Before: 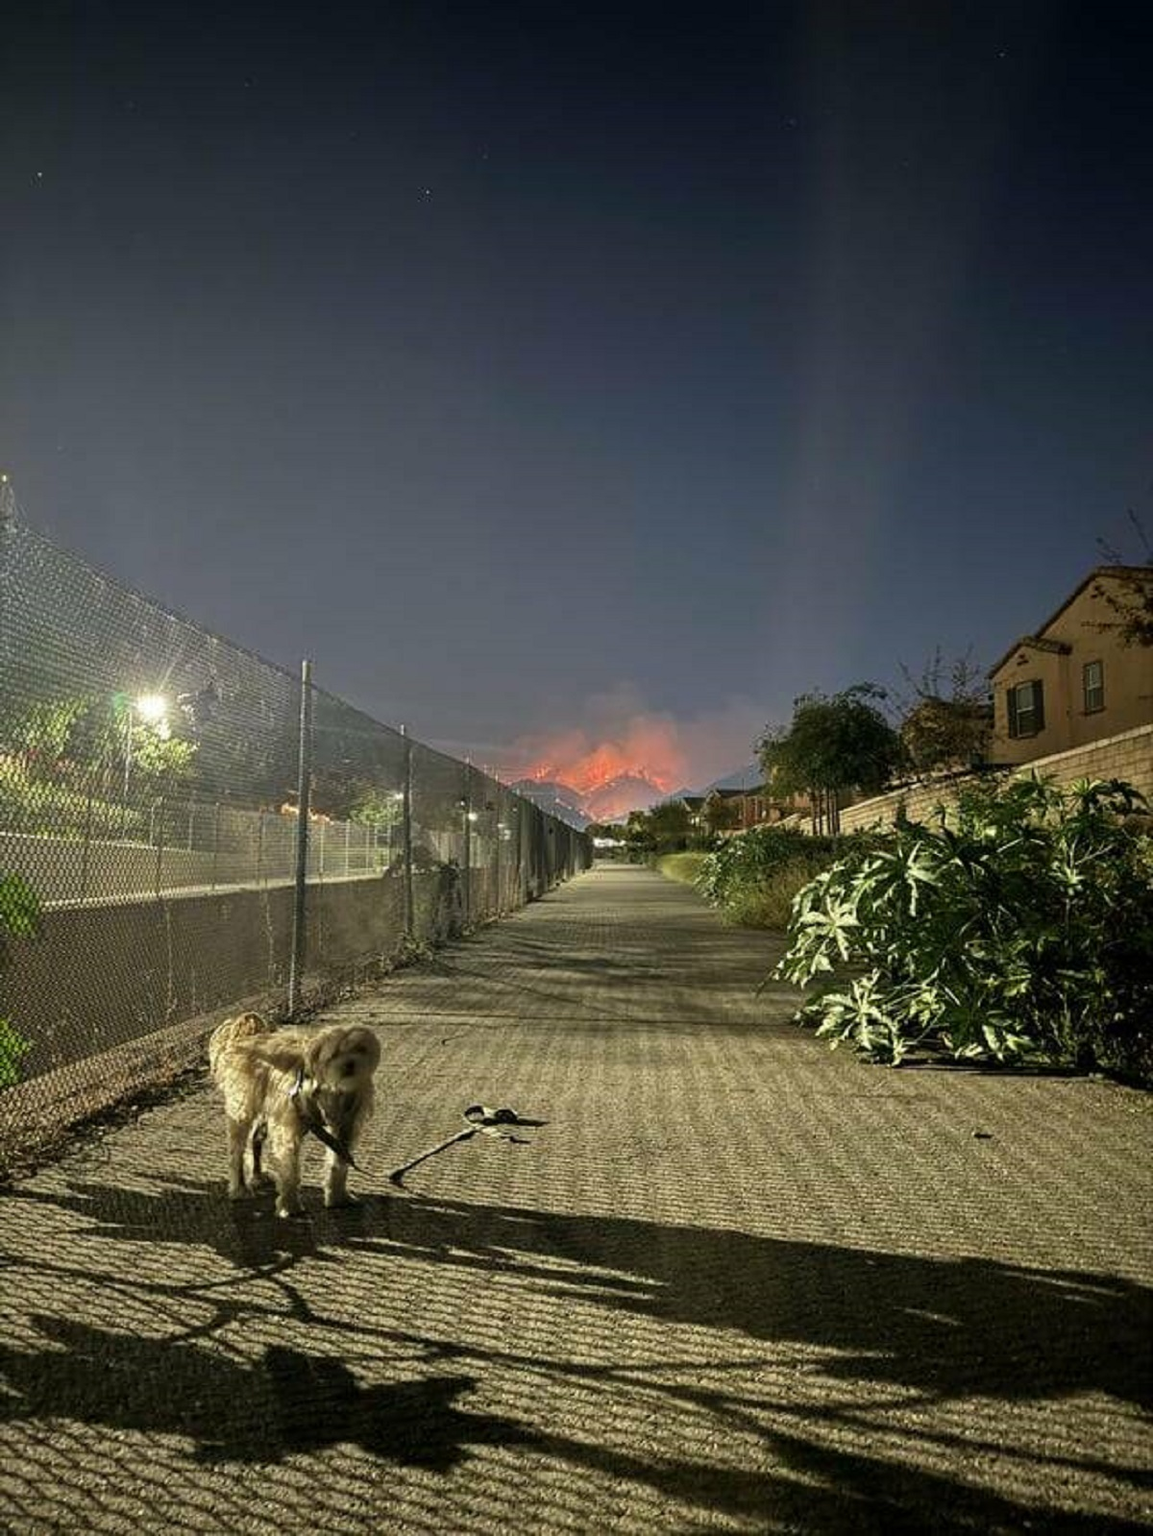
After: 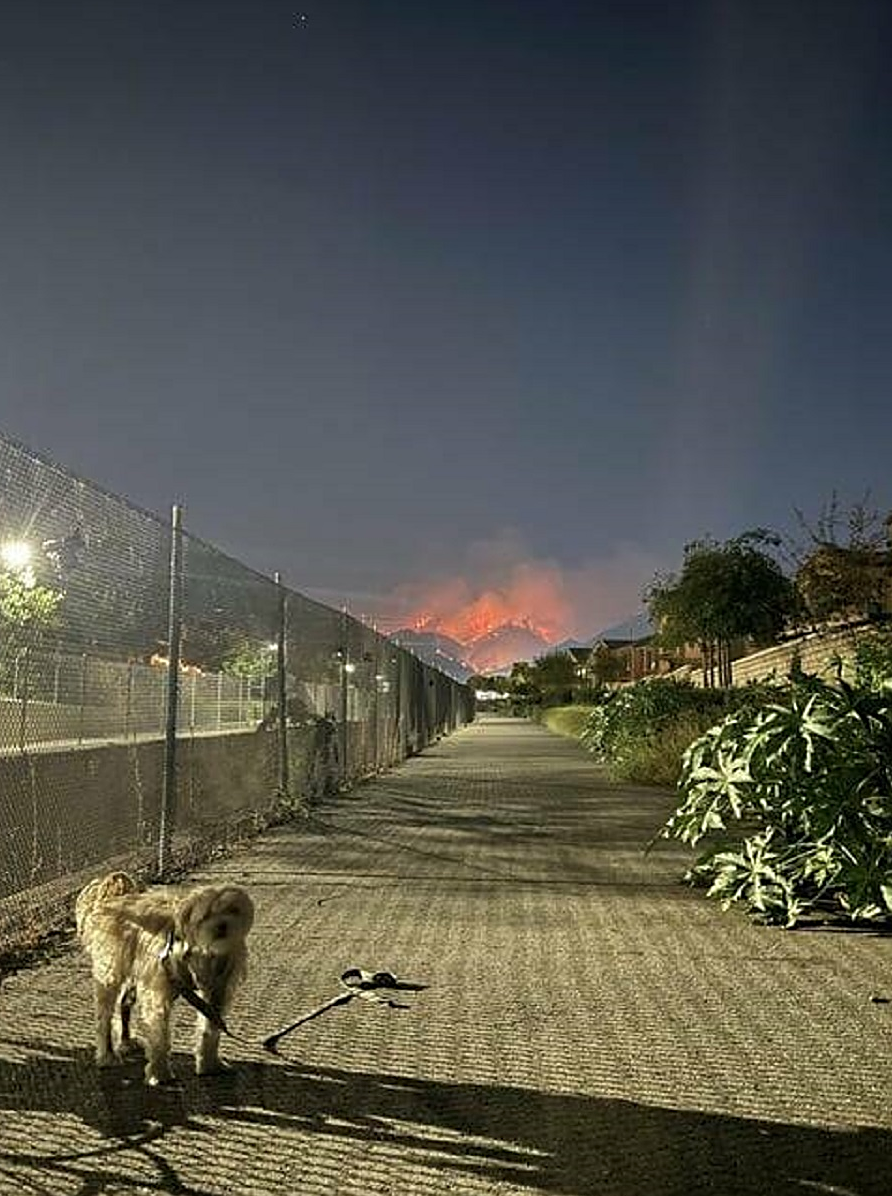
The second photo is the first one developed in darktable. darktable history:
crop and rotate: left 11.893%, top 11.413%, right 13.722%, bottom 13.768%
sharpen: on, module defaults
